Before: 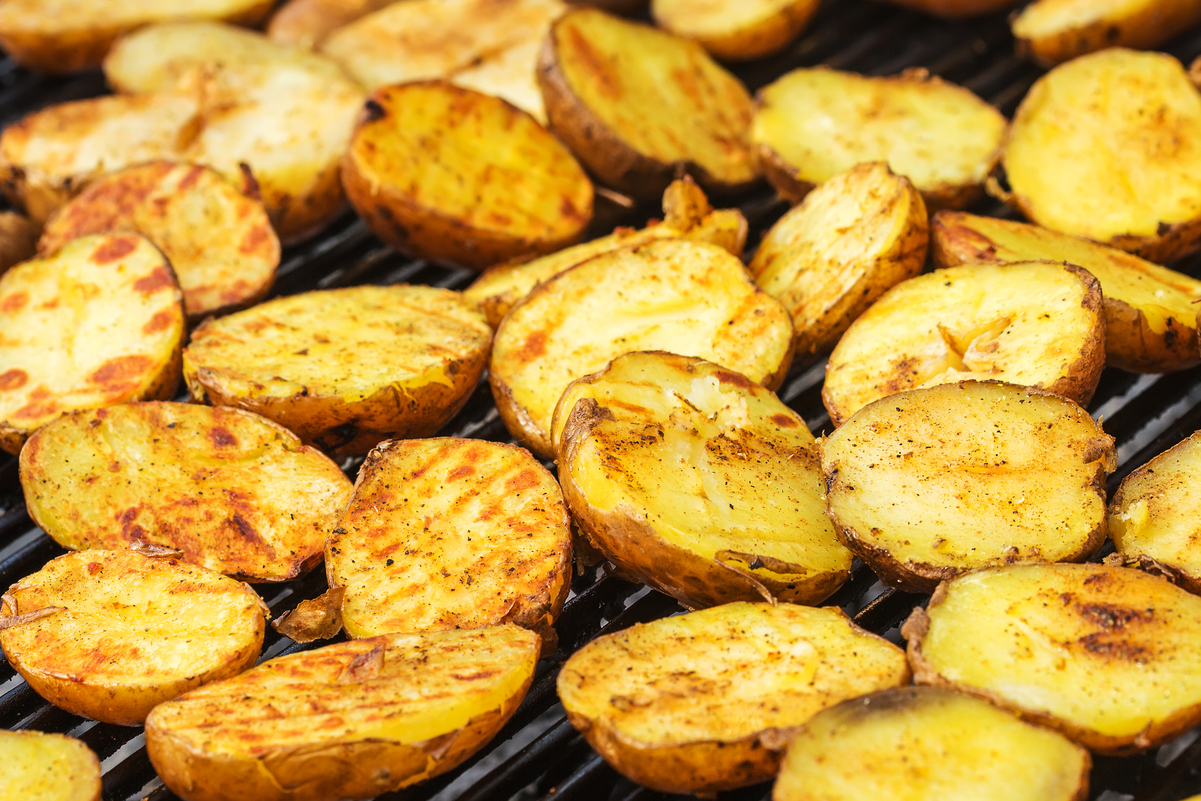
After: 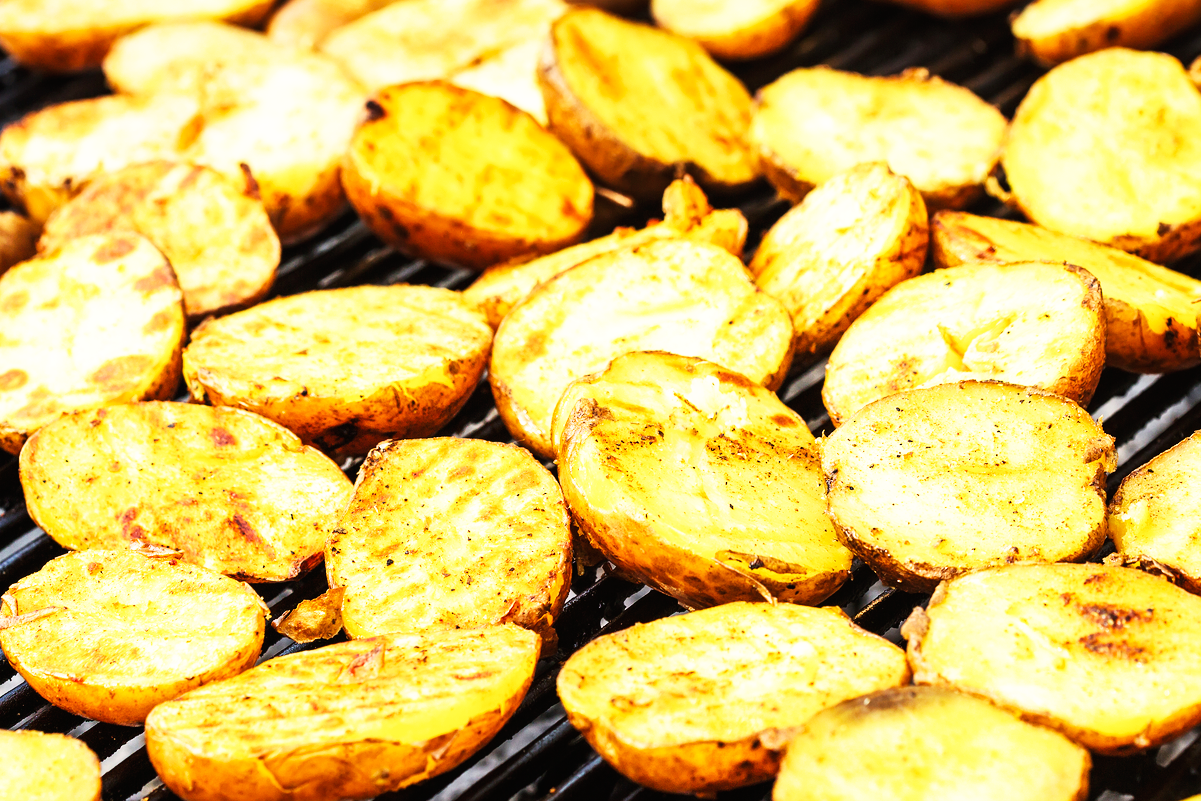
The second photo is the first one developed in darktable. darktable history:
contrast brightness saturation: saturation -0.068
base curve: curves: ch0 [(0, 0) (0.007, 0.004) (0.027, 0.03) (0.046, 0.07) (0.207, 0.54) (0.442, 0.872) (0.673, 0.972) (1, 1)], preserve colors none
